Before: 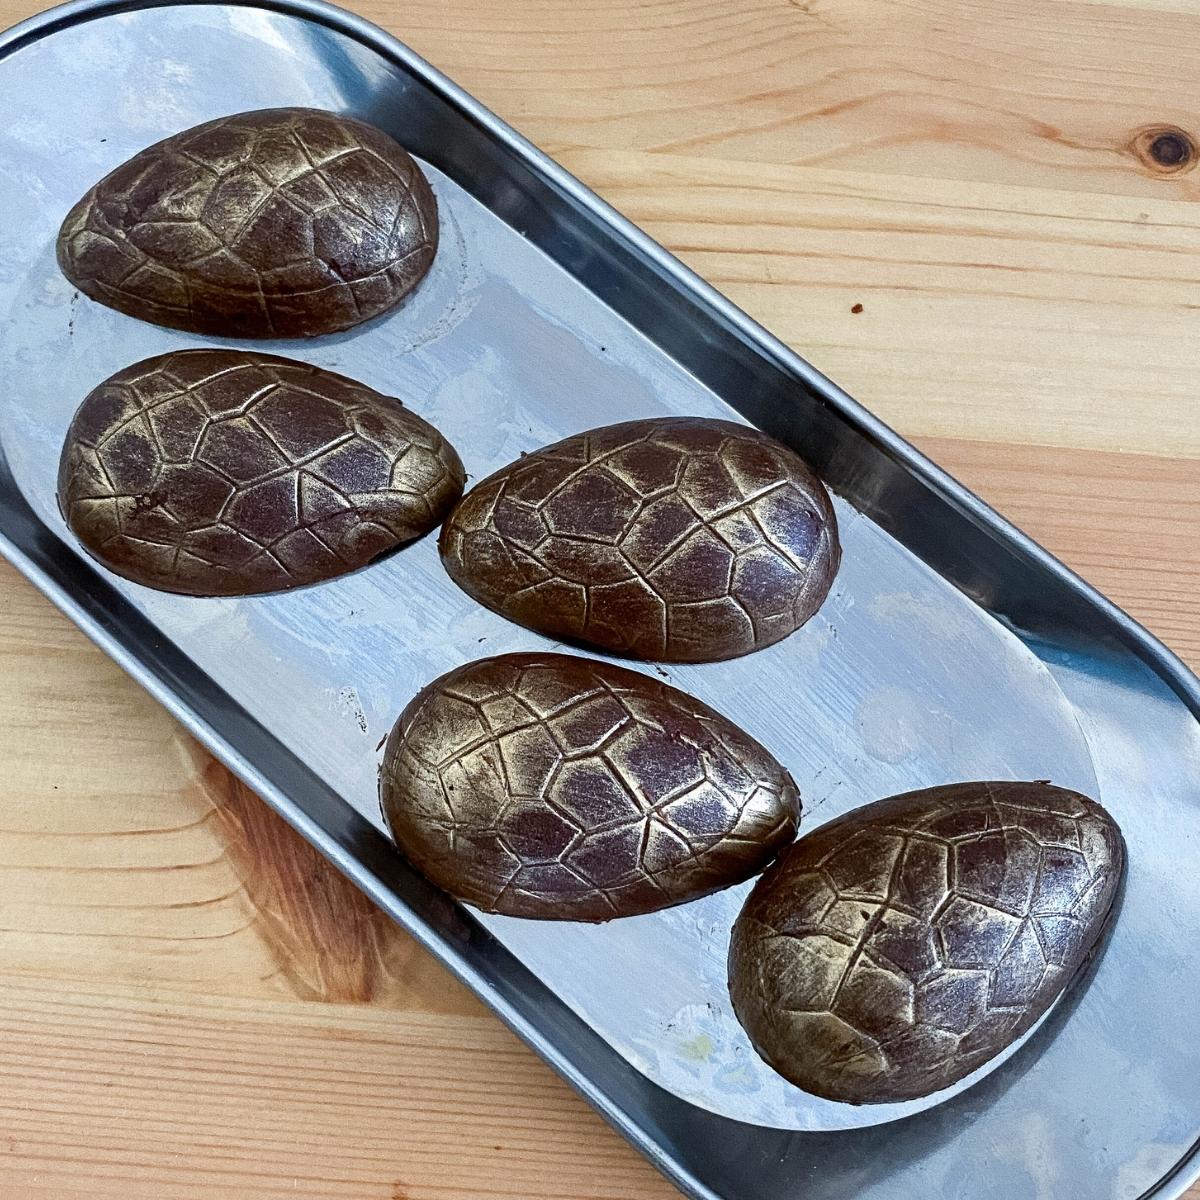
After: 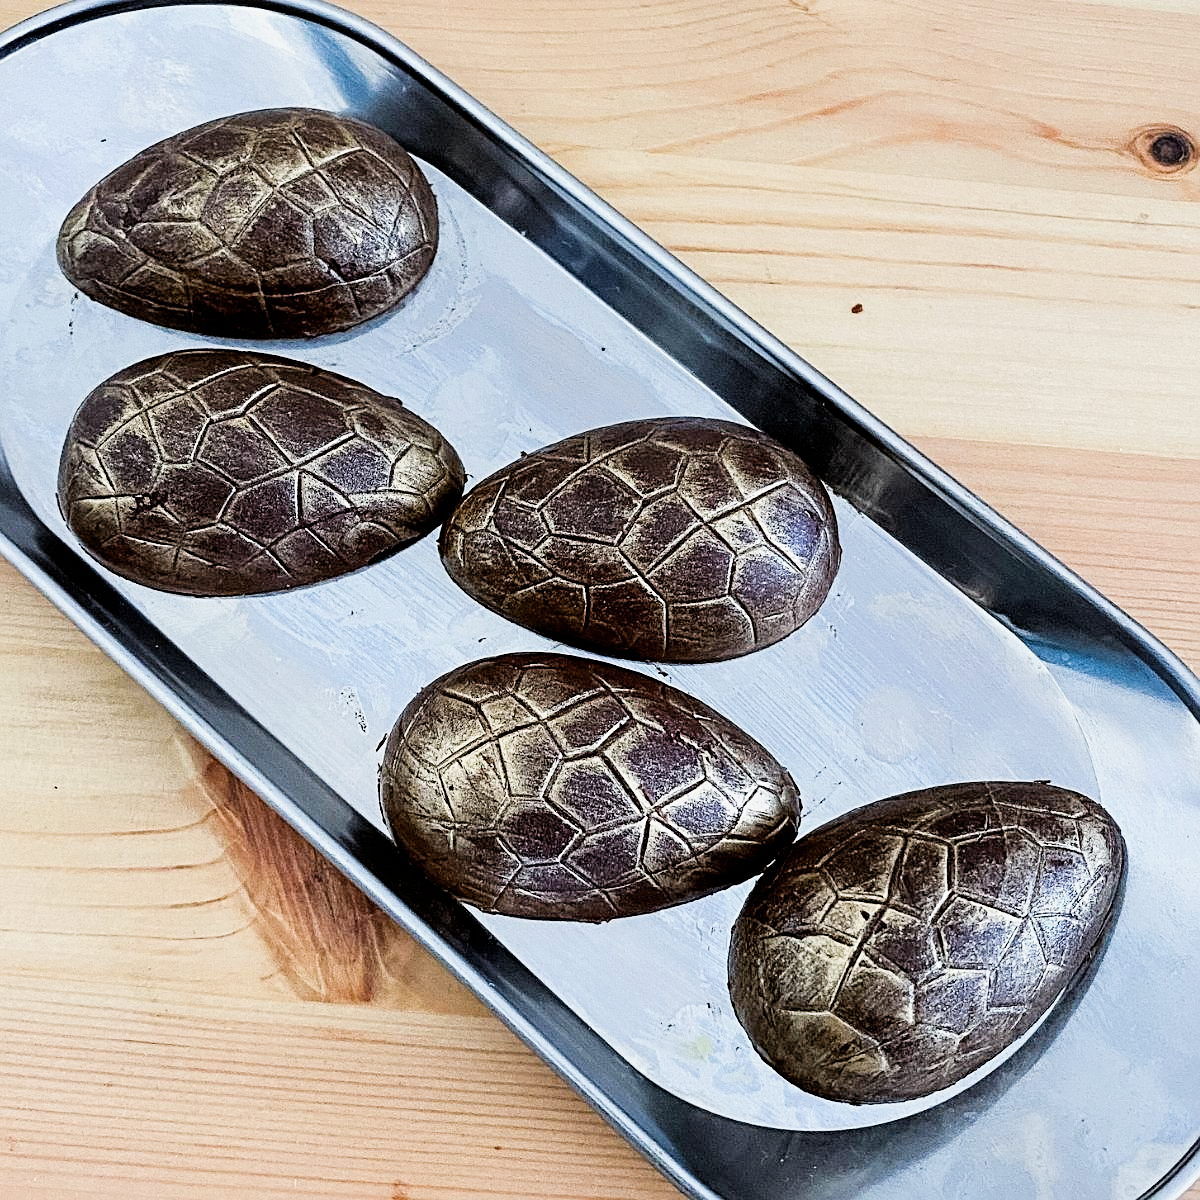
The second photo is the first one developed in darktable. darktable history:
exposure: exposure 0.696 EV, compensate highlight preservation false
filmic rgb: black relative exposure -5.12 EV, white relative exposure 3.95 EV, hardness 2.88, contrast 1.192, highlights saturation mix -30.06%
sharpen: on, module defaults
